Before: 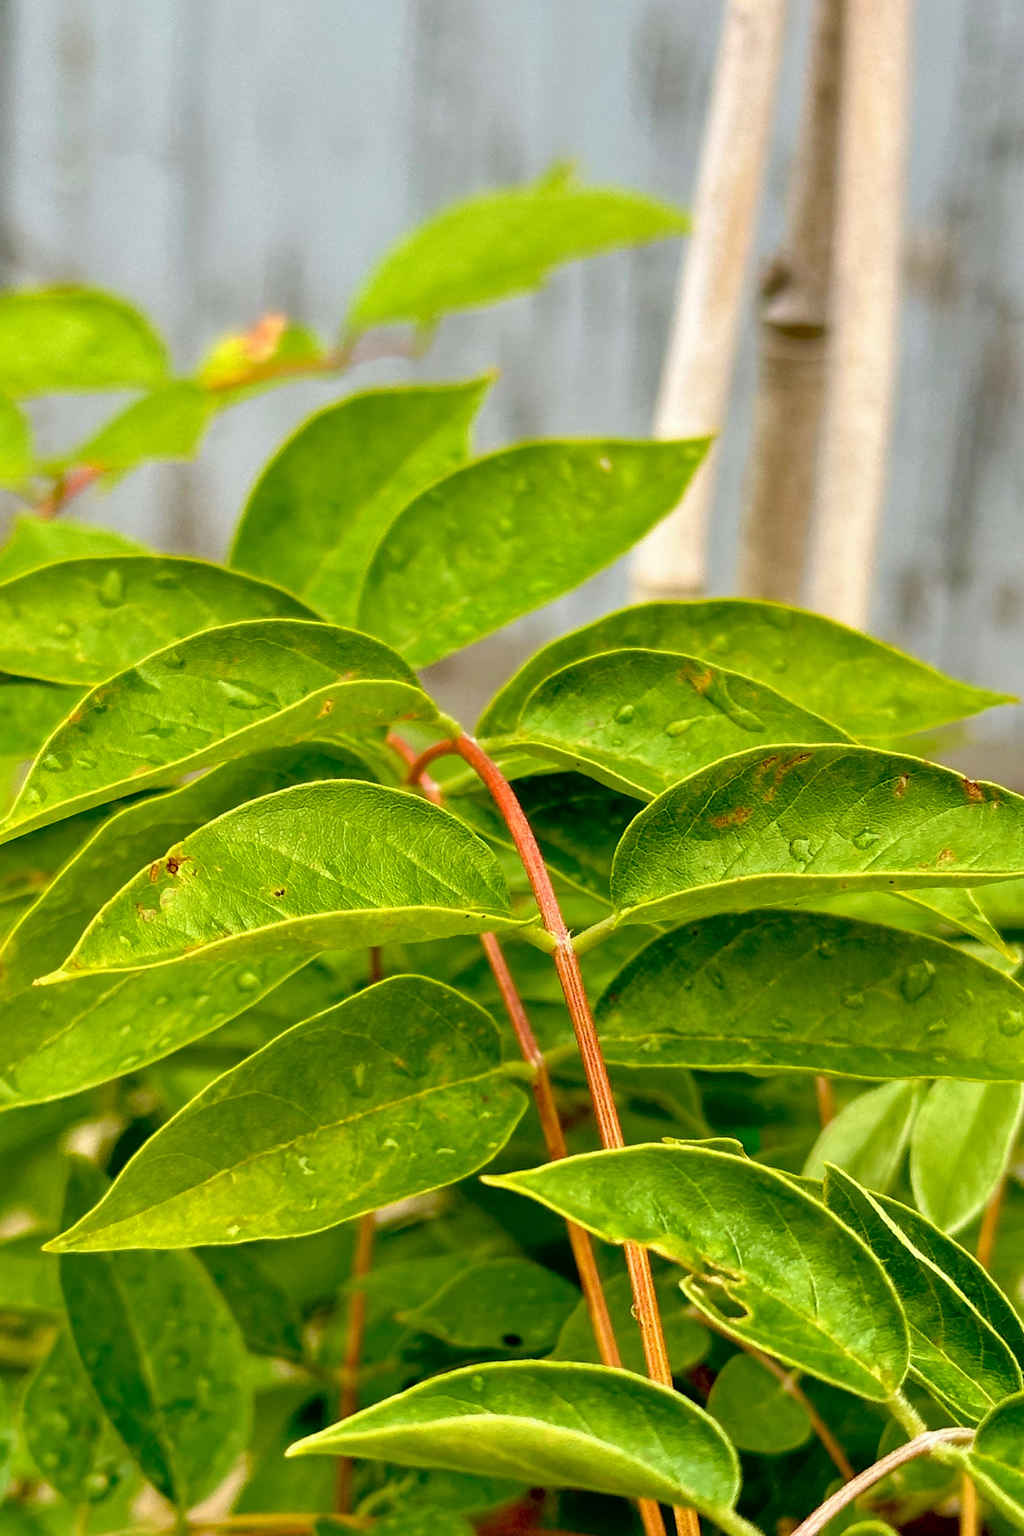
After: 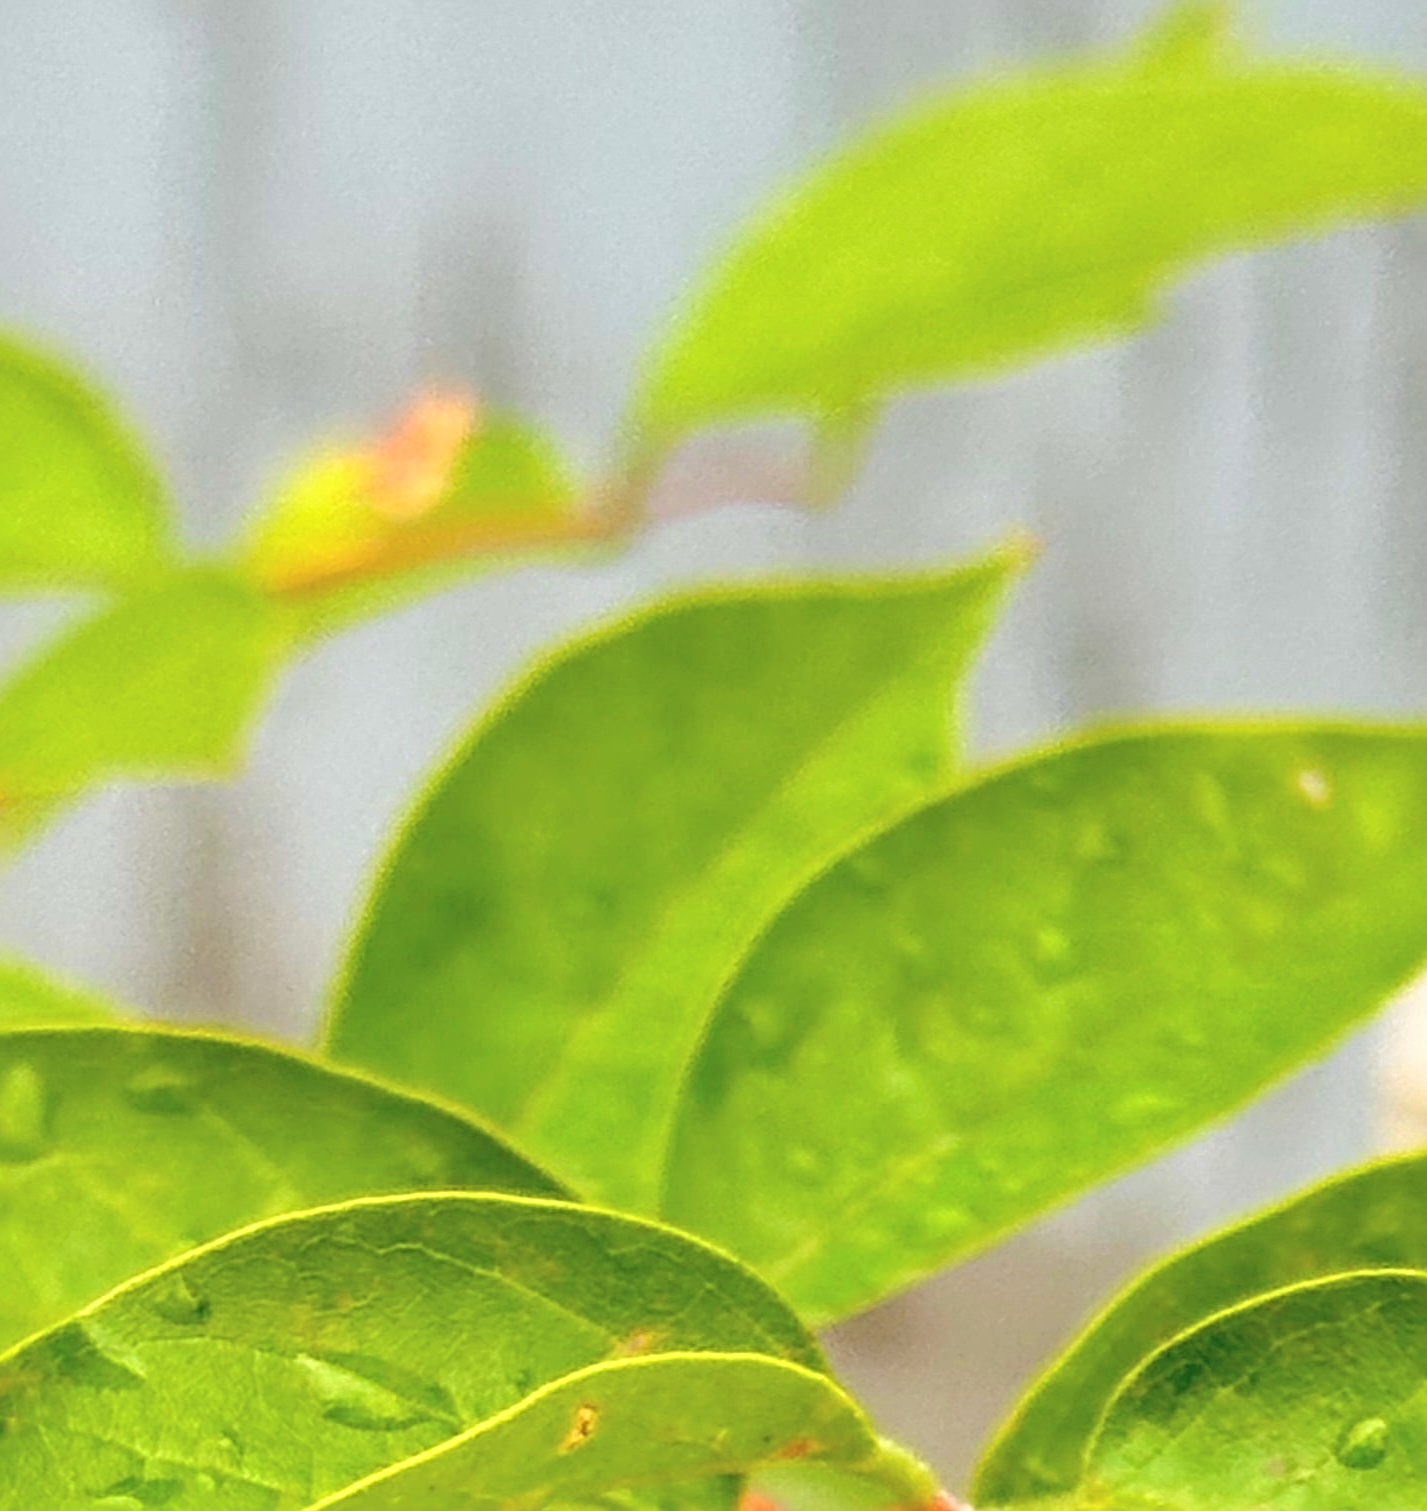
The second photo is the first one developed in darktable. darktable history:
crop: left 10.289%, top 10.727%, right 36.615%, bottom 51.777%
contrast brightness saturation: brightness 0.152
sharpen: radius 4.844
